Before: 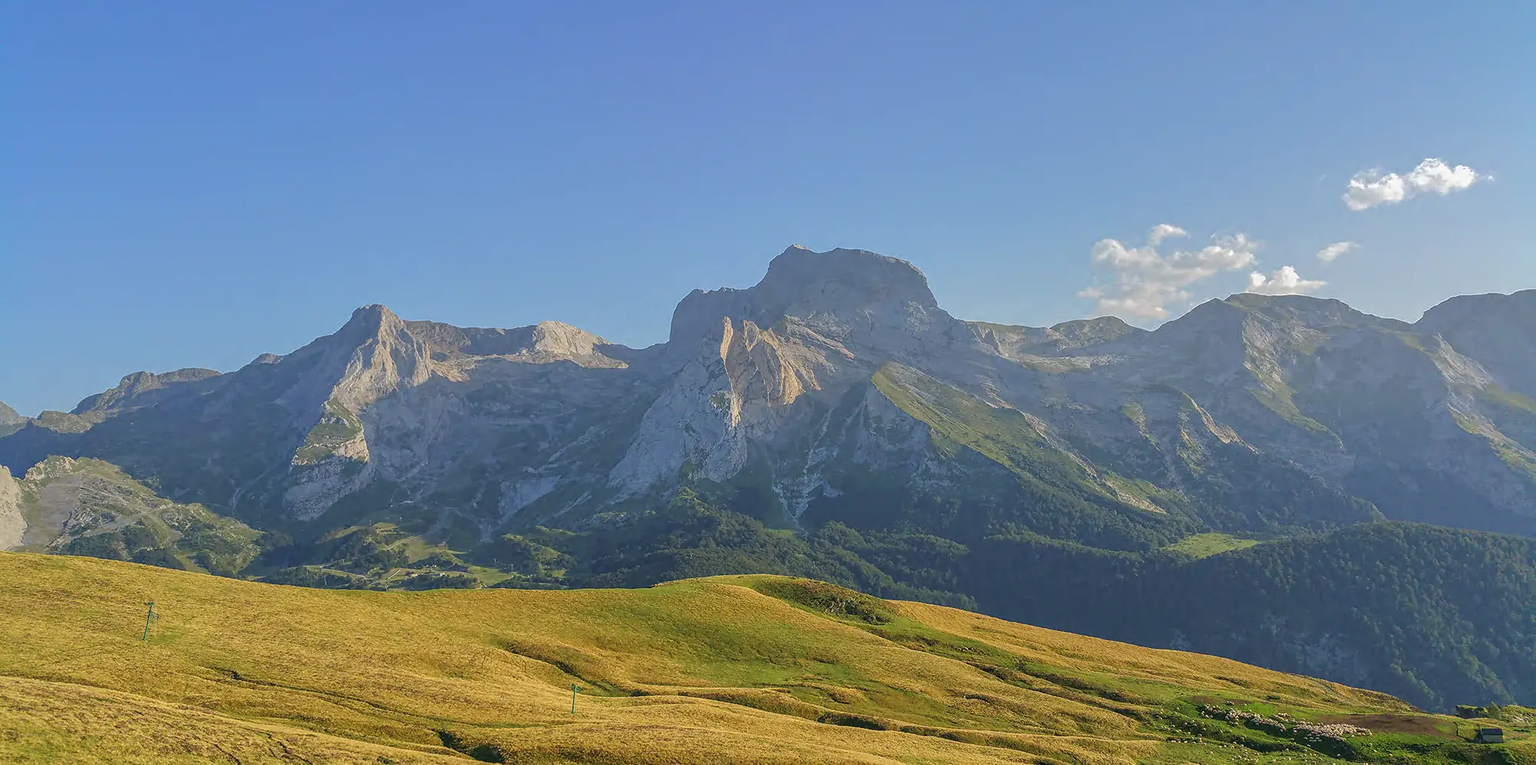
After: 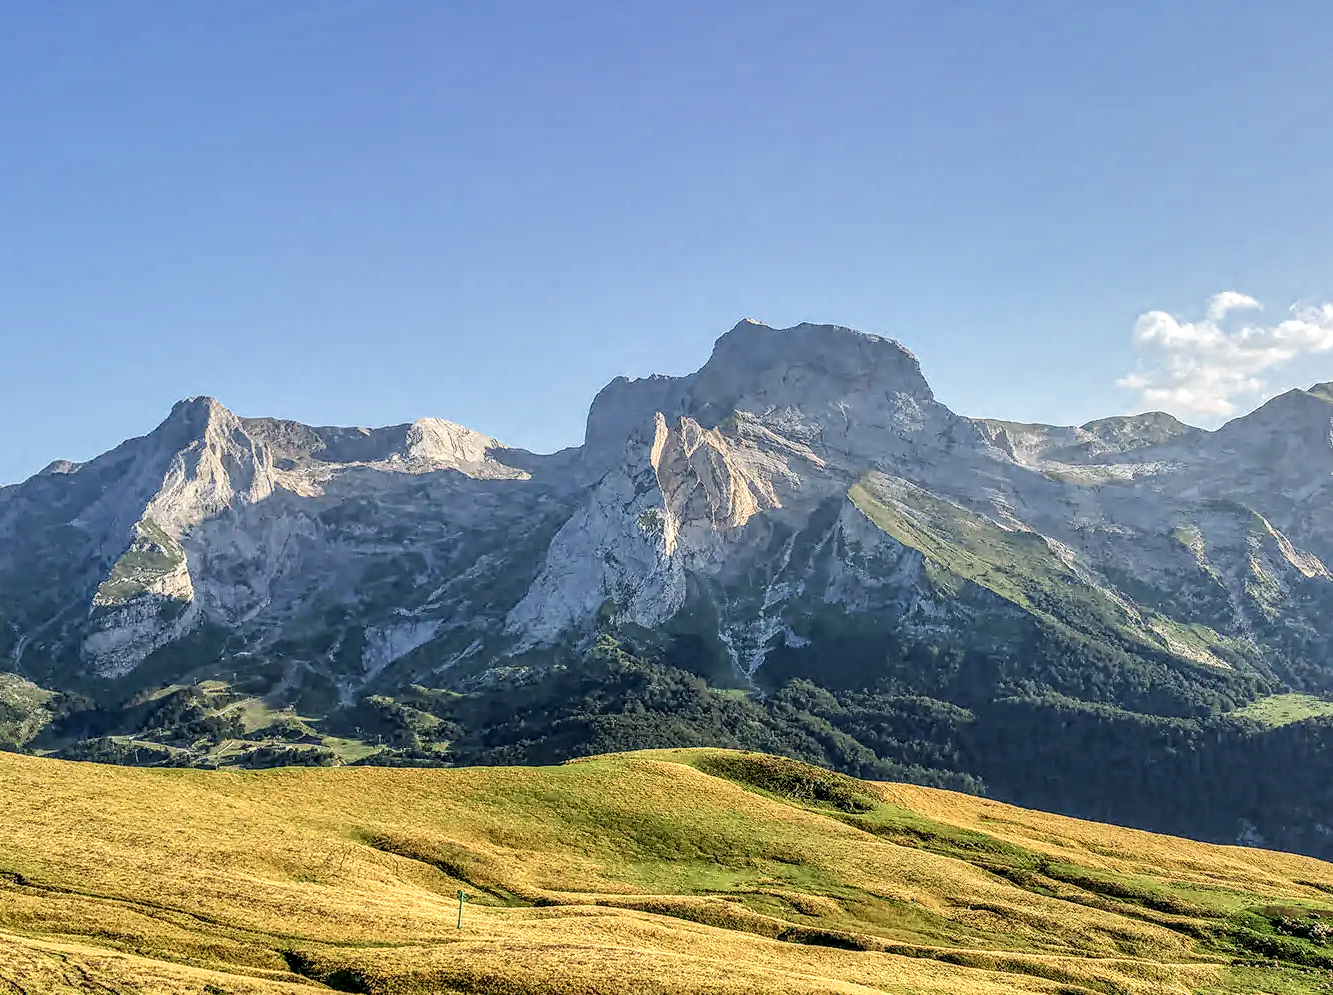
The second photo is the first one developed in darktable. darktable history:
filmic rgb: black relative exposure -7.5 EV, white relative exposure 5 EV, hardness 3.31, contrast 1.3, contrast in shadows safe
local contrast: highlights 19%, detail 186%
crop and rotate: left 14.385%, right 18.948%
exposure: exposure 0.367 EV, compensate highlight preservation false
